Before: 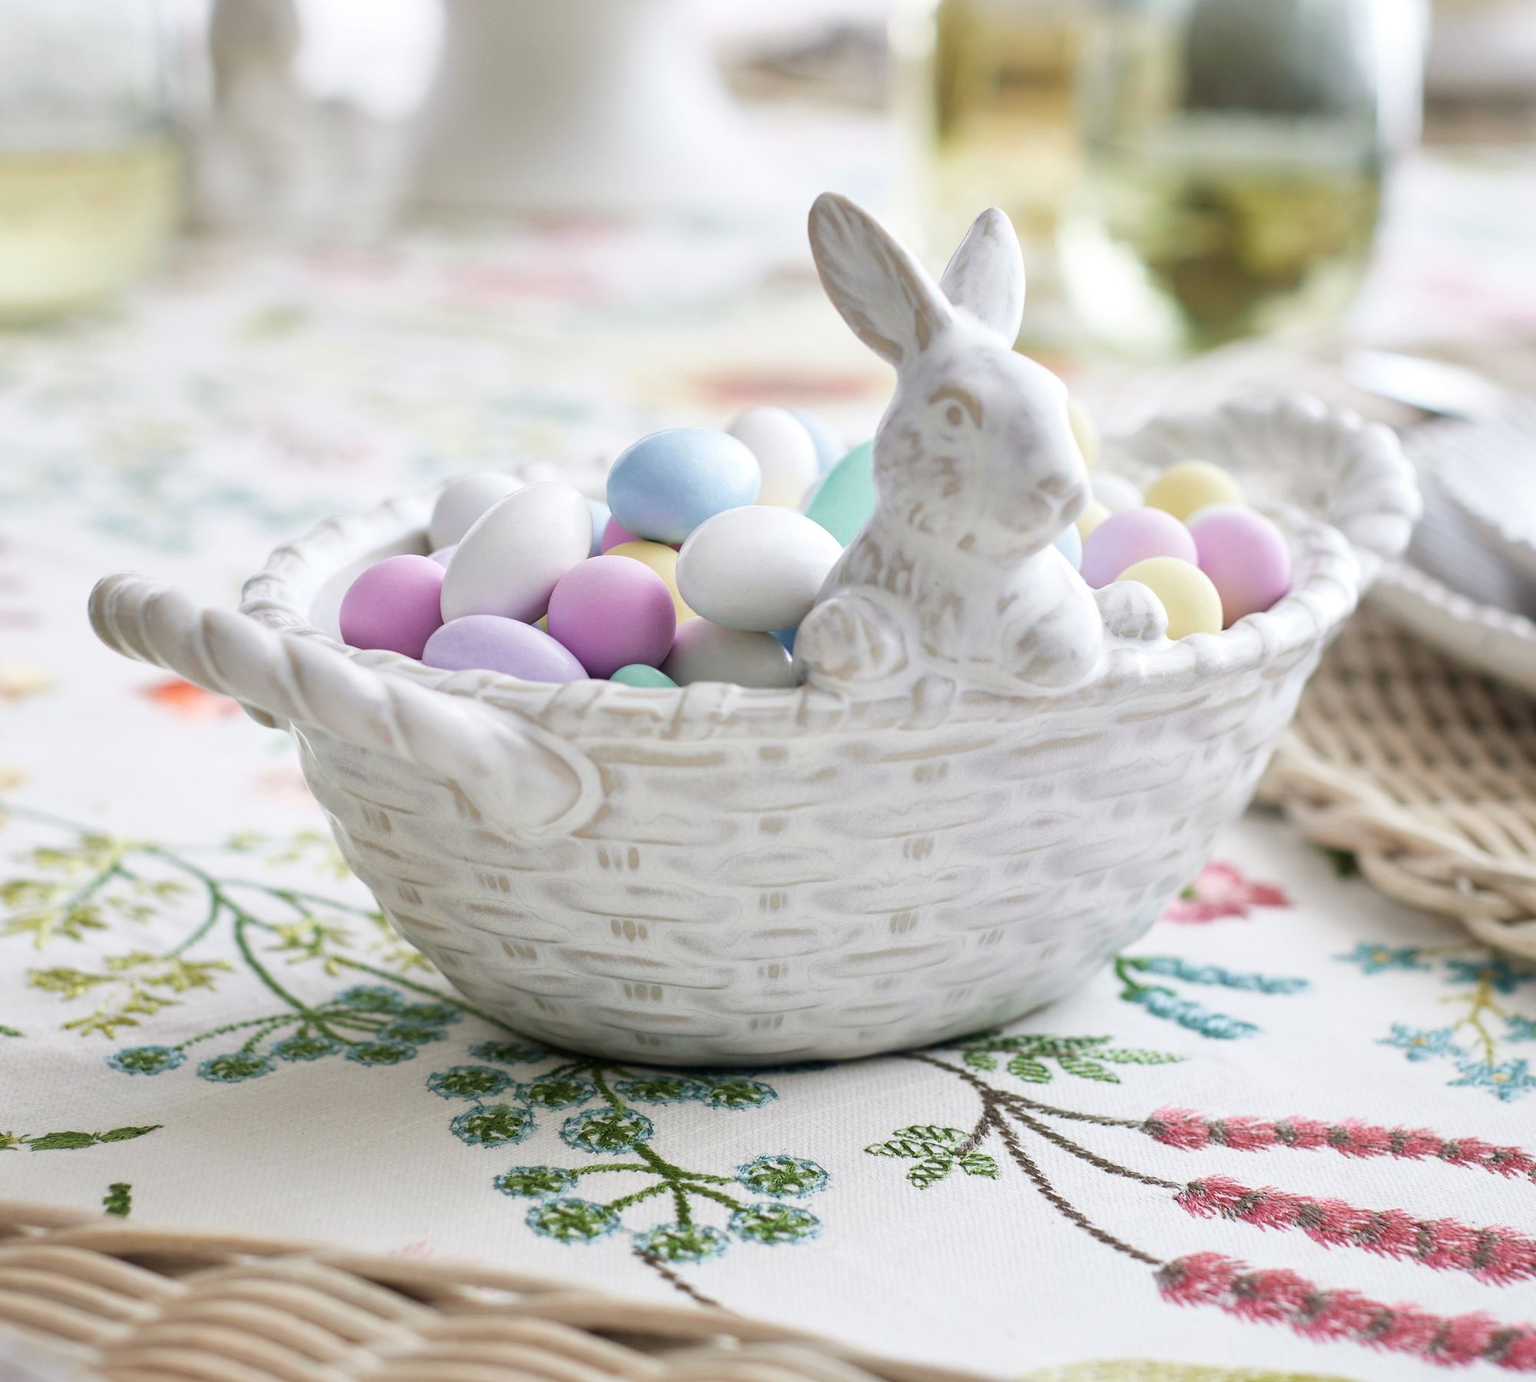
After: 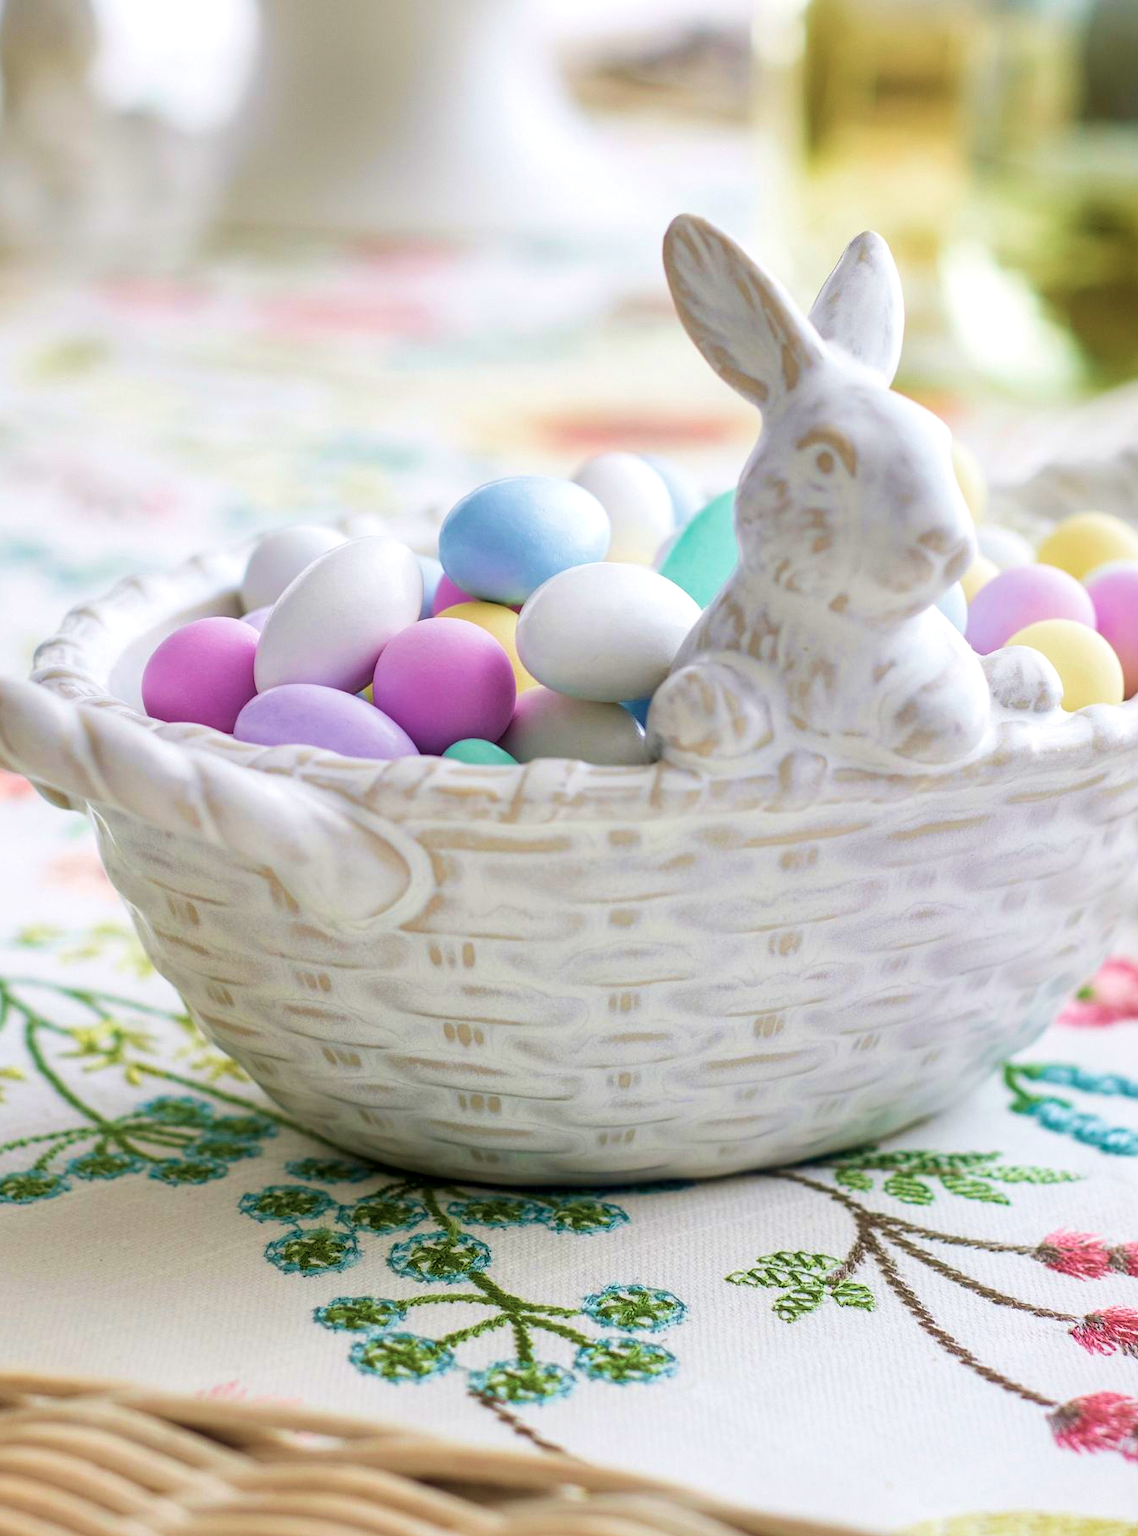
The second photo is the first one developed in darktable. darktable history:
velvia: strength 74.97%
crop and rotate: left 13.83%, right 19.488%
contrast equalizer: y [[0.6 ×6], [0.55 ×6], [0 ×6], [0 ×6], [0 ×6]], mix -0.316
local contrast: detail 130%
